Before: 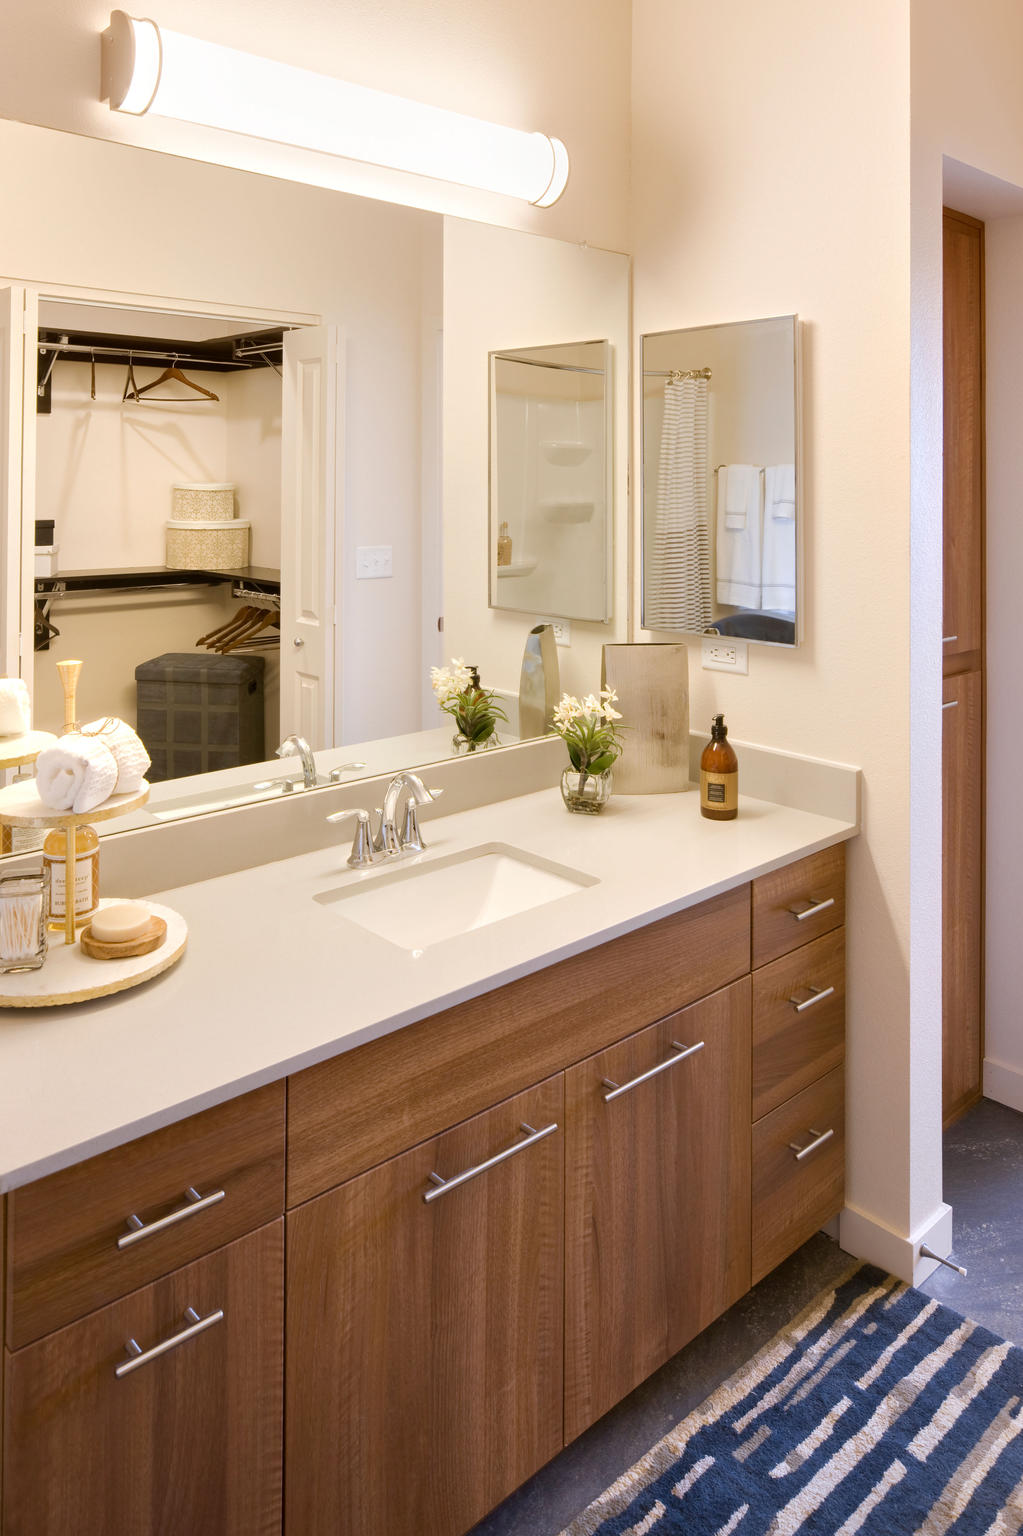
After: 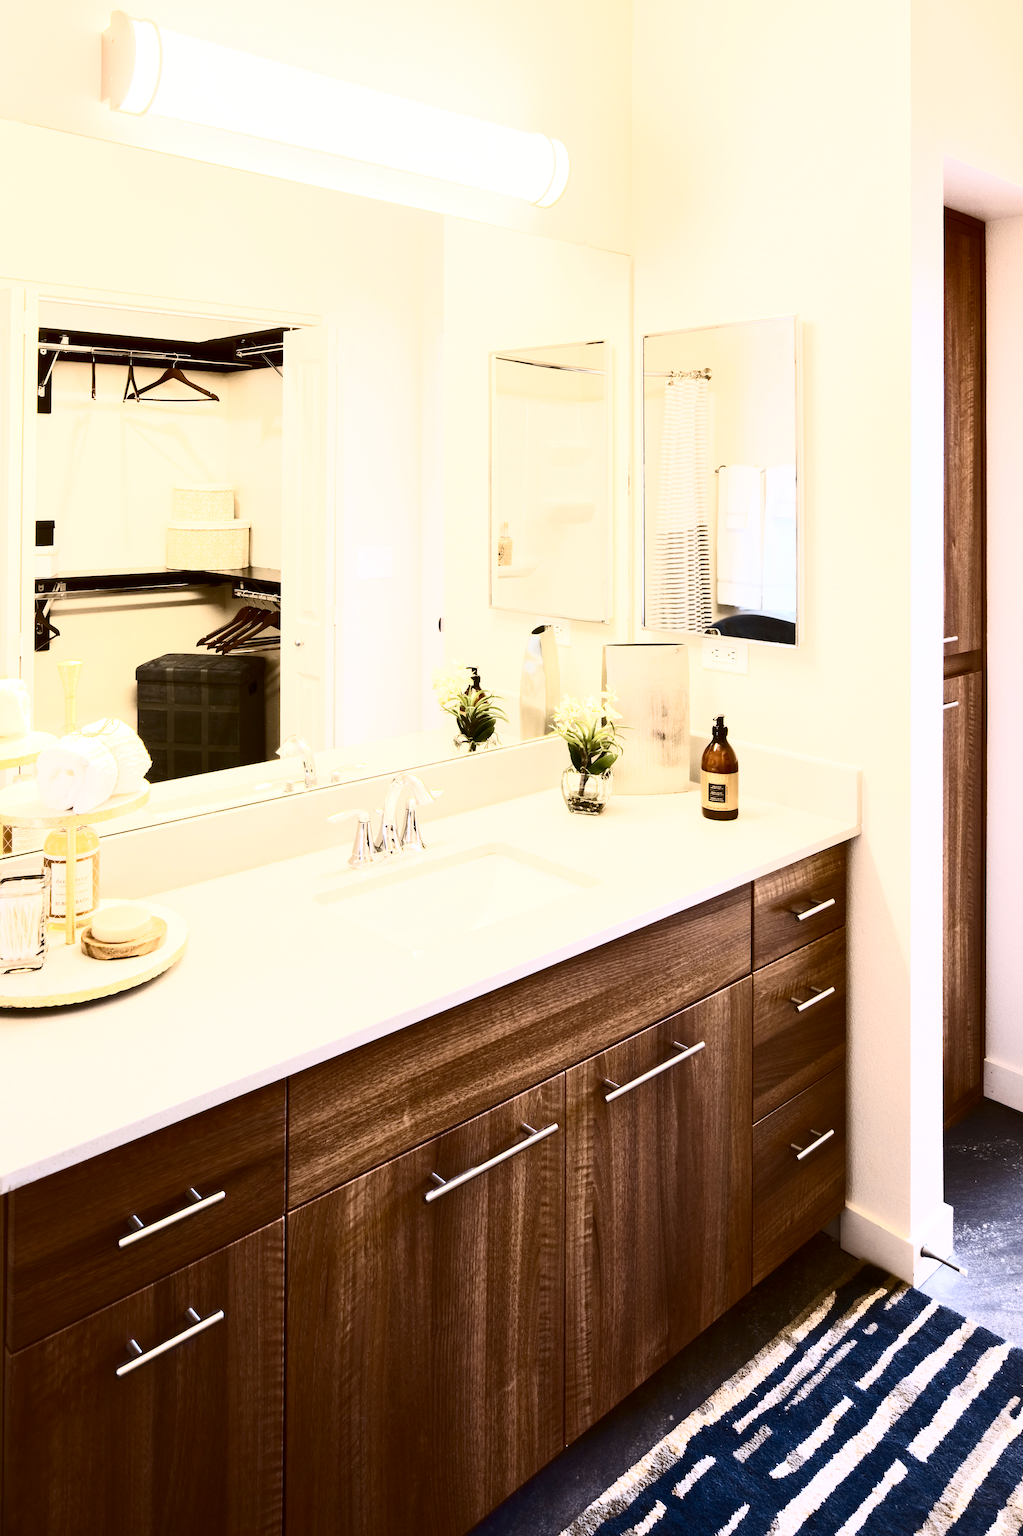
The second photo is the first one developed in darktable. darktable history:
contrast brightness saturation: contrast 0.935, brightness 0.196
exposure: exposure 0.129 EV, compensate exposure bias true, compensate highlight preservation false
